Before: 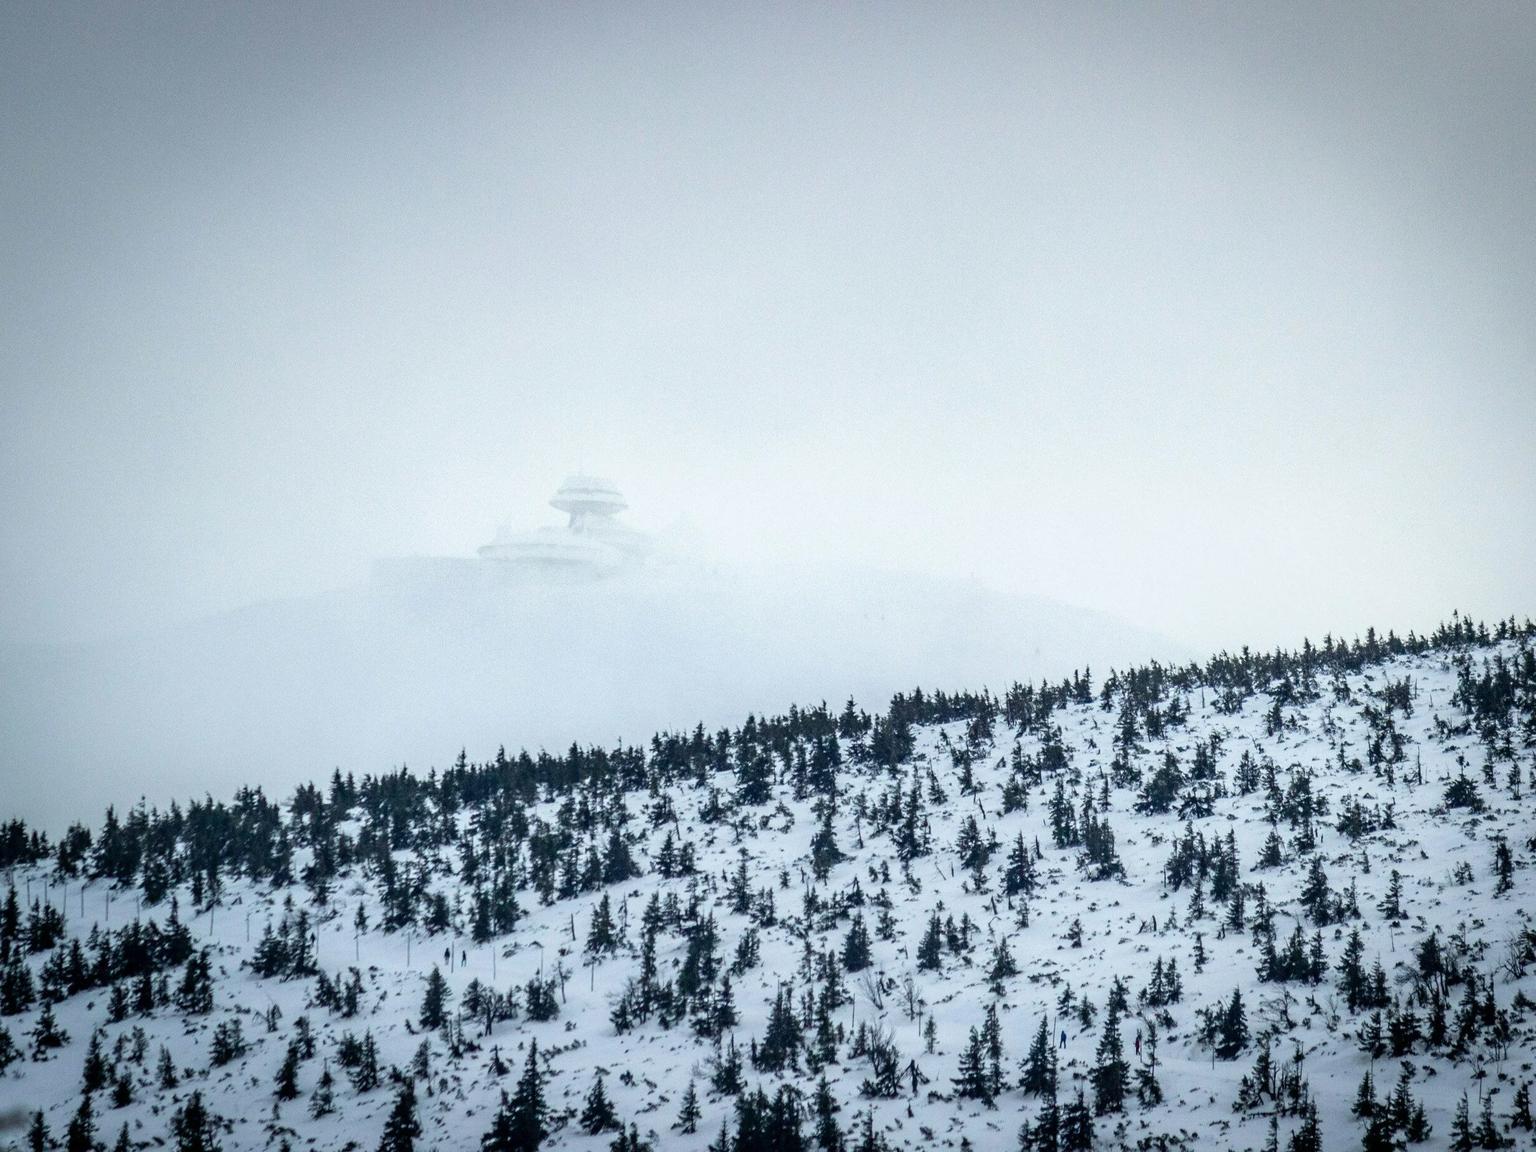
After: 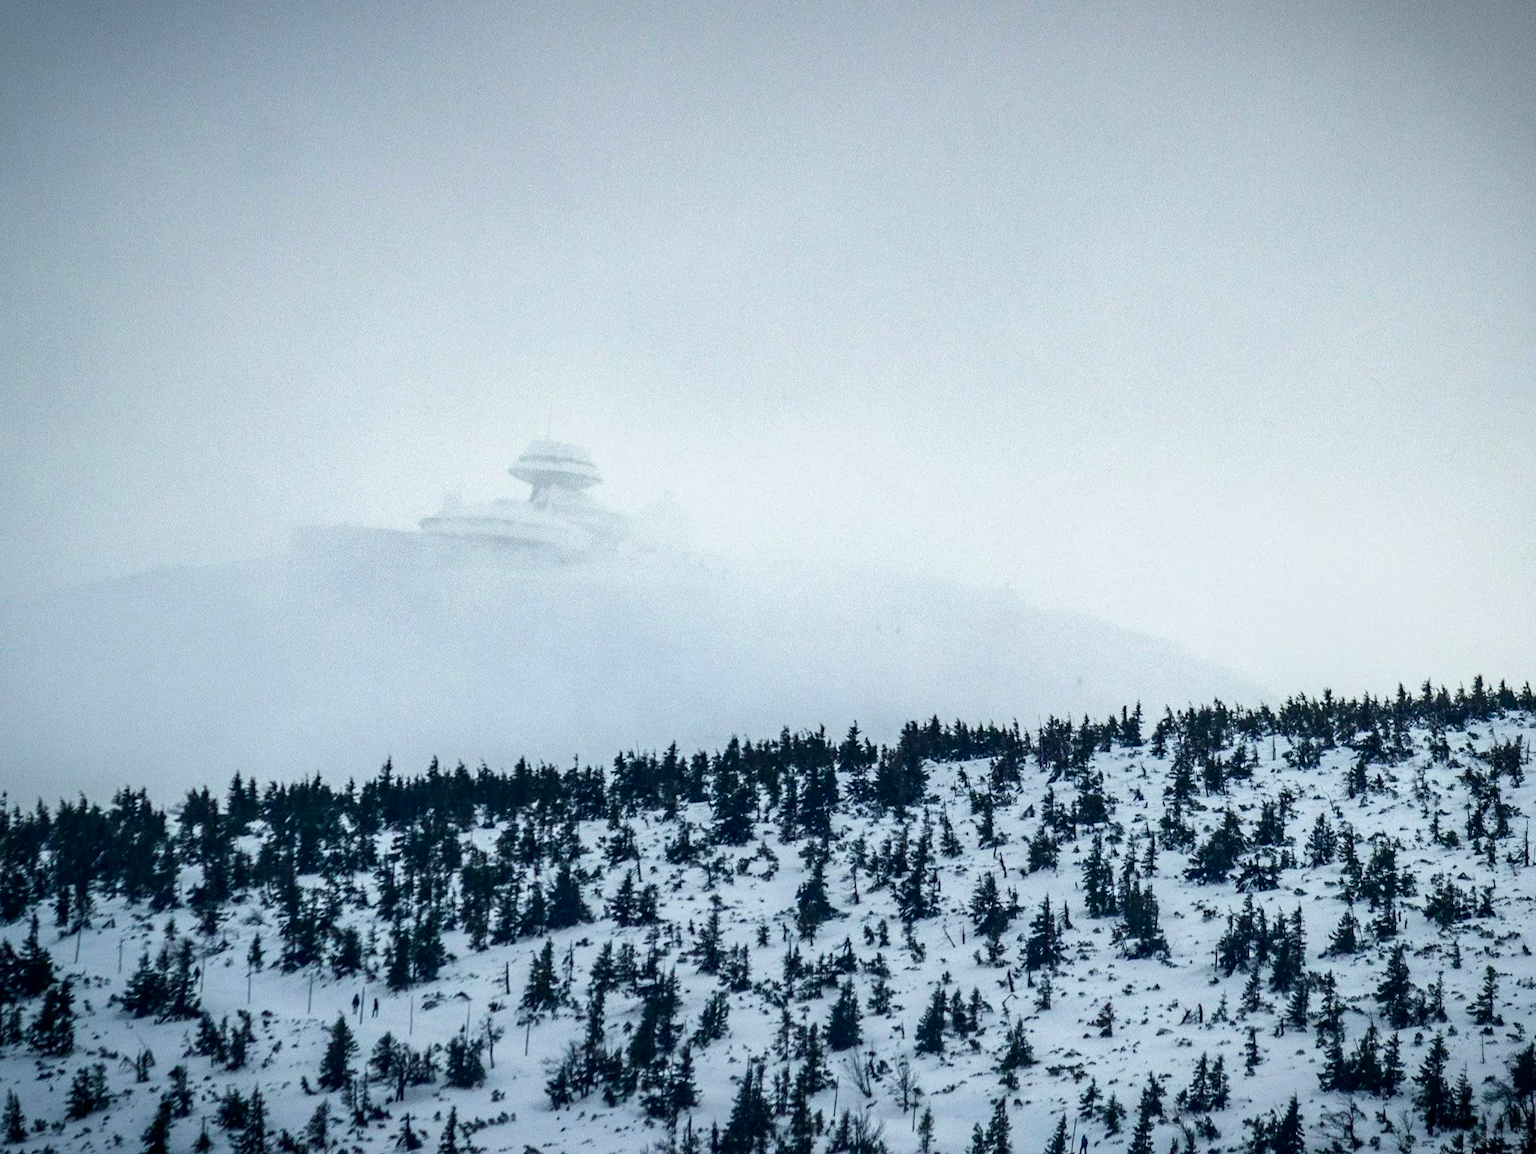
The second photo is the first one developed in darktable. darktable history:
crop and rotate: angle -3.3°, left 5.232%, top 5.228%, right 4.644%, bottom 4.46%
contrast brightness saturation: brightness -0.246, saturation 0.201
